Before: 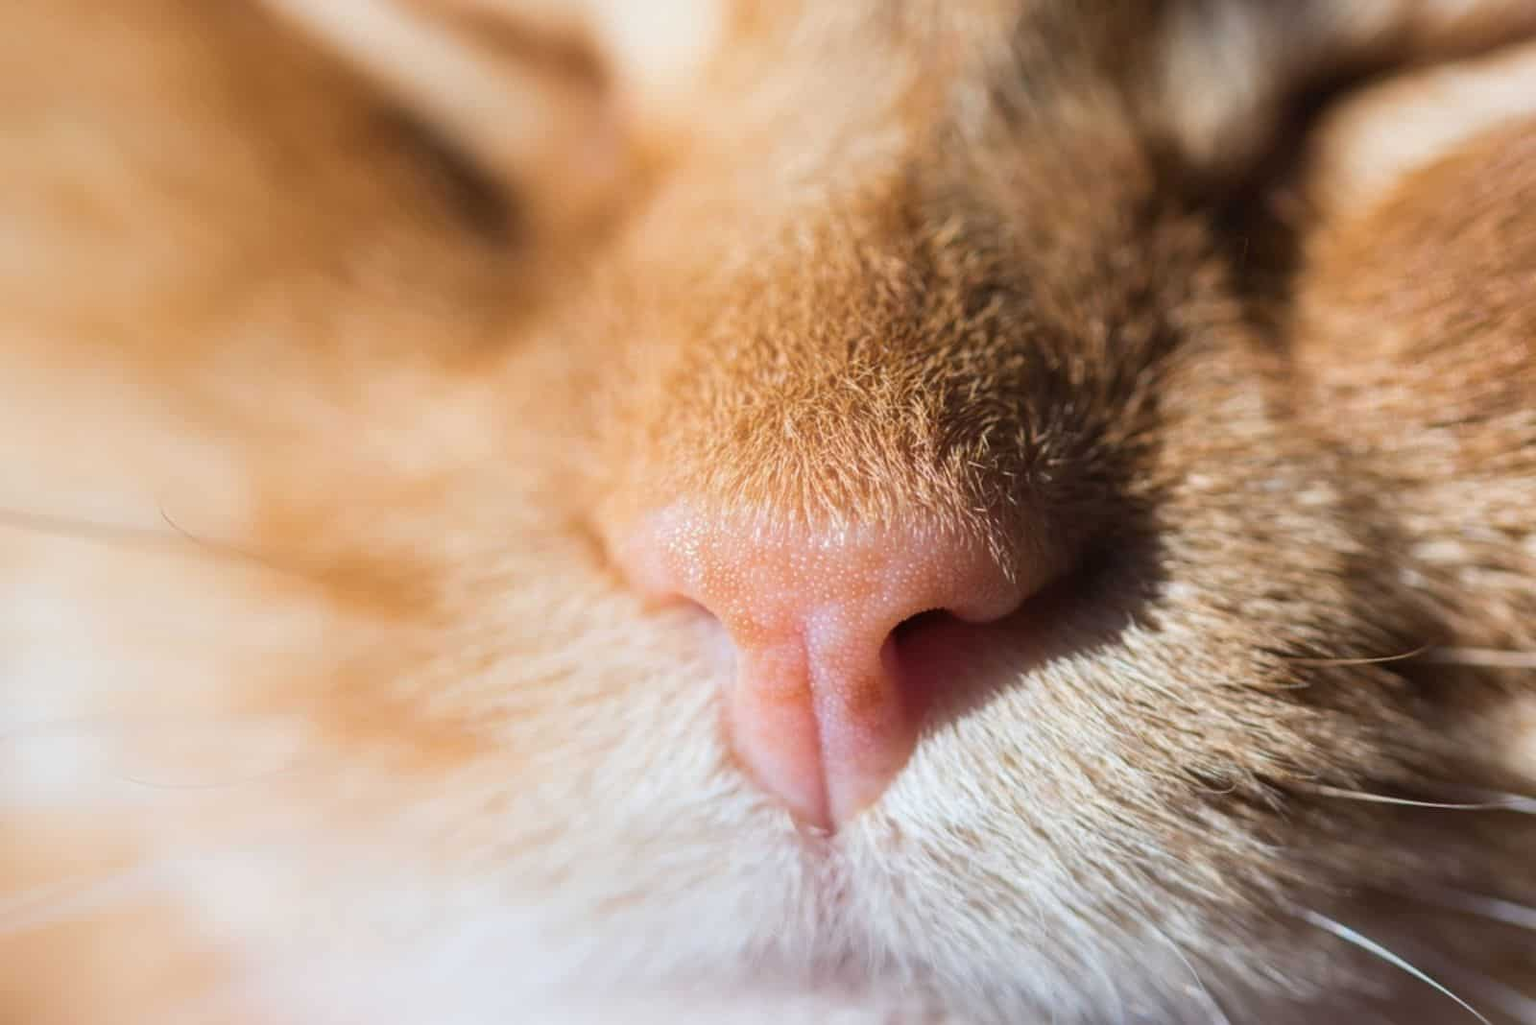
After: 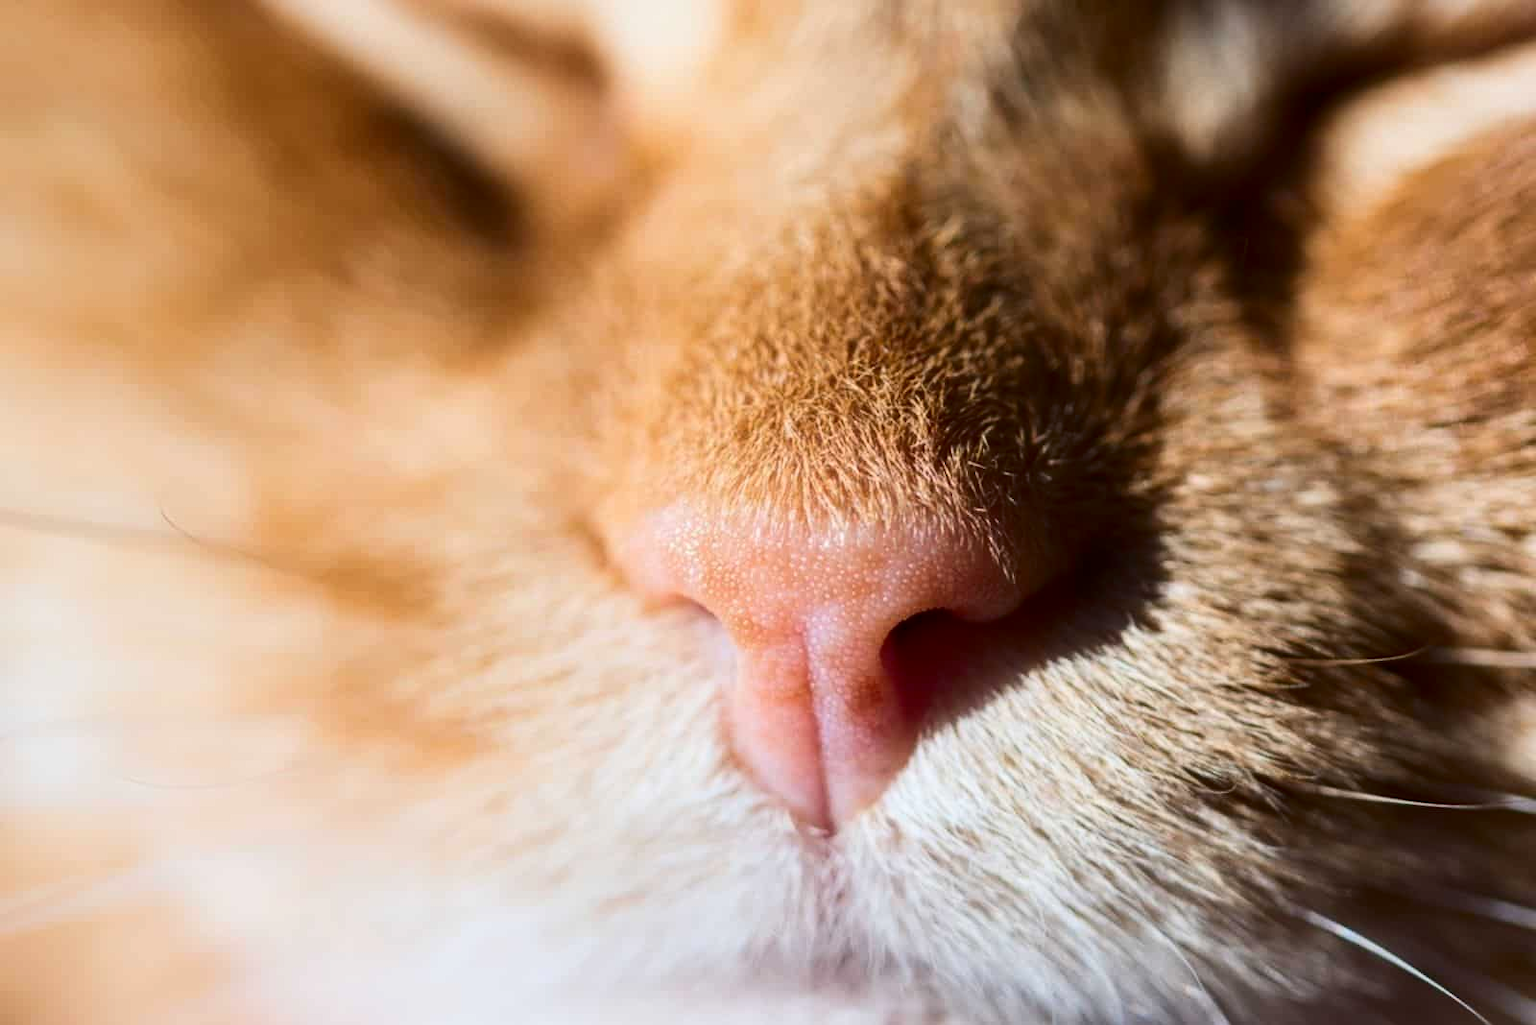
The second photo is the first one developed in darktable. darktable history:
contrast brightness saturation: contrast 0.204, brightness -0.109, saturation 0.102
